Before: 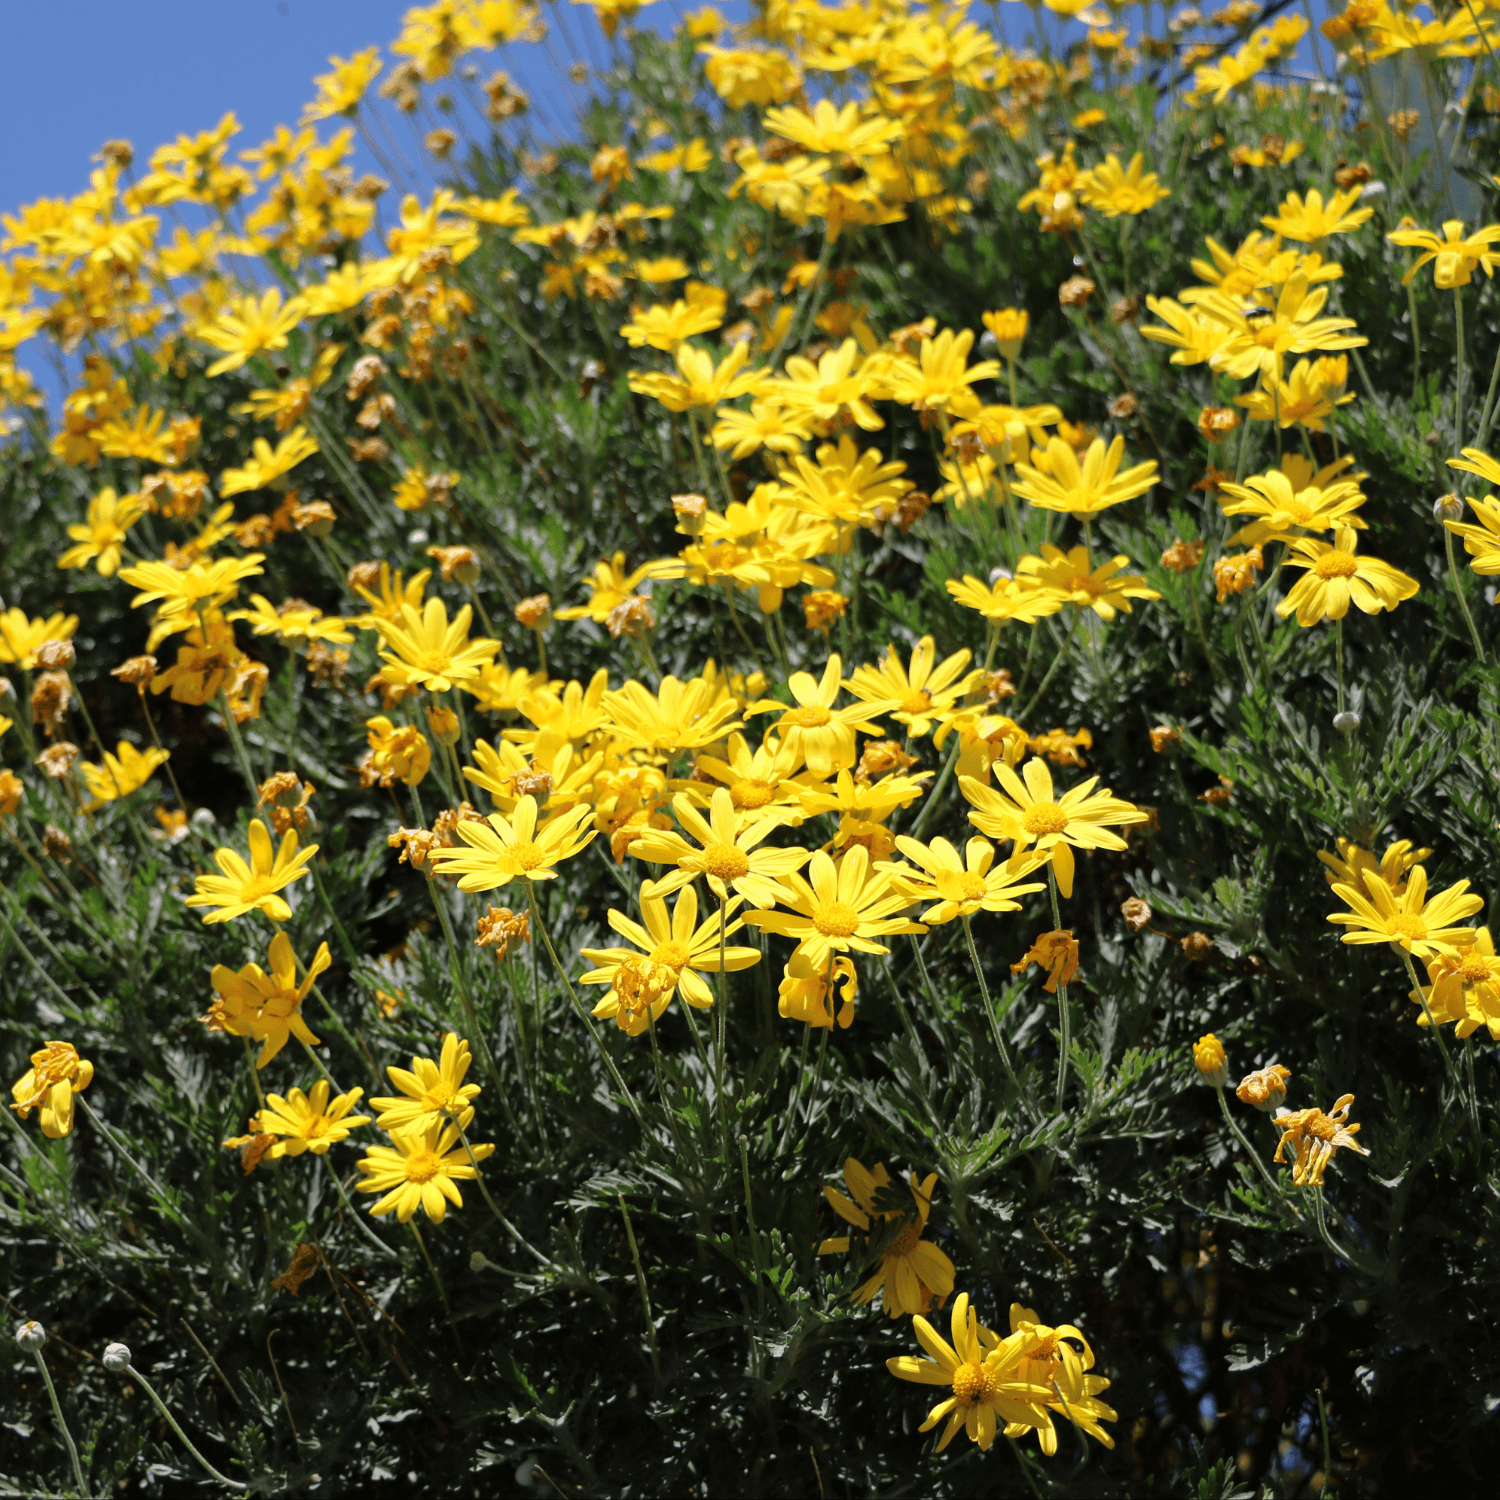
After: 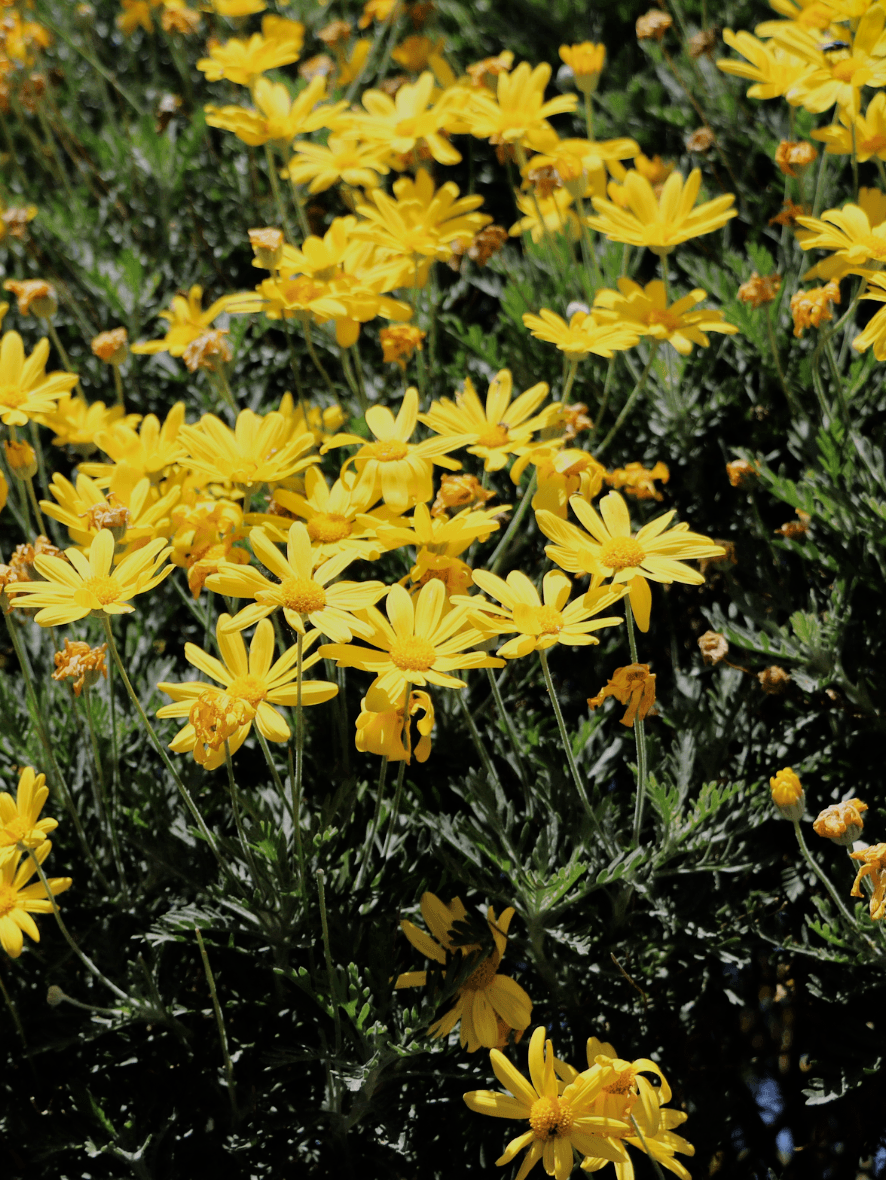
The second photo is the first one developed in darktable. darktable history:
crop and rotate: left 28.256%, top 17.734%, right 12.656%, bottom 3.573%
filmic rgb: black relative exposure -7.65 EV, white relative exposure 4.56 EV, hardness 3.61
shadows and highlights: shadows 19.13, highlights -83.41, soften with gaussian
